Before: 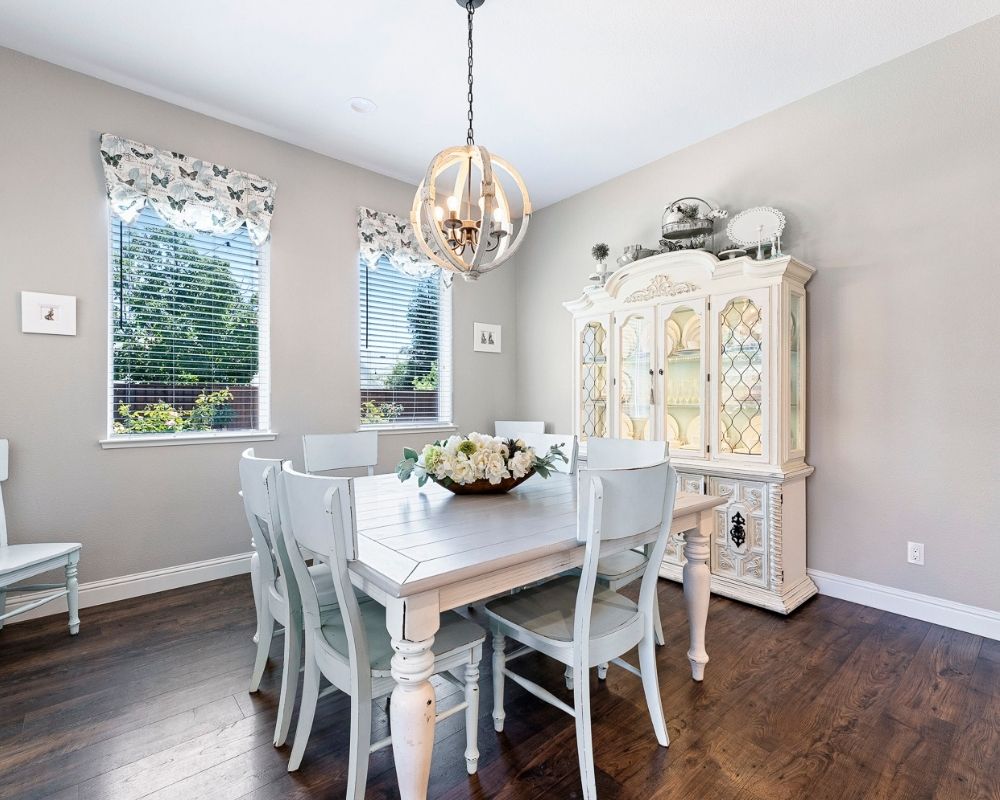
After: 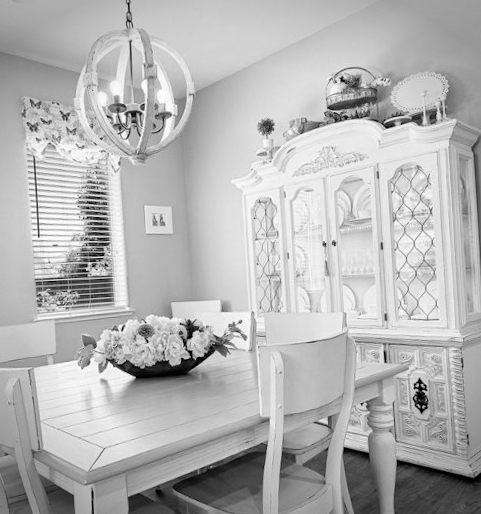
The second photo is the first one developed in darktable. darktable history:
crop: left 32.075%, top 10.976%, right 18.355%, bottom 17.596%
vignetting: fall-off start 88.53%, fall-off radius 44.2%, saturation 0.376, width/height ratio 1.161
rotate and perspective: rotation -3.52°, crop left 0.036, crop right 0.964, crop top 0.081, crop bottom 0.919
monochrome: on, module defaults
